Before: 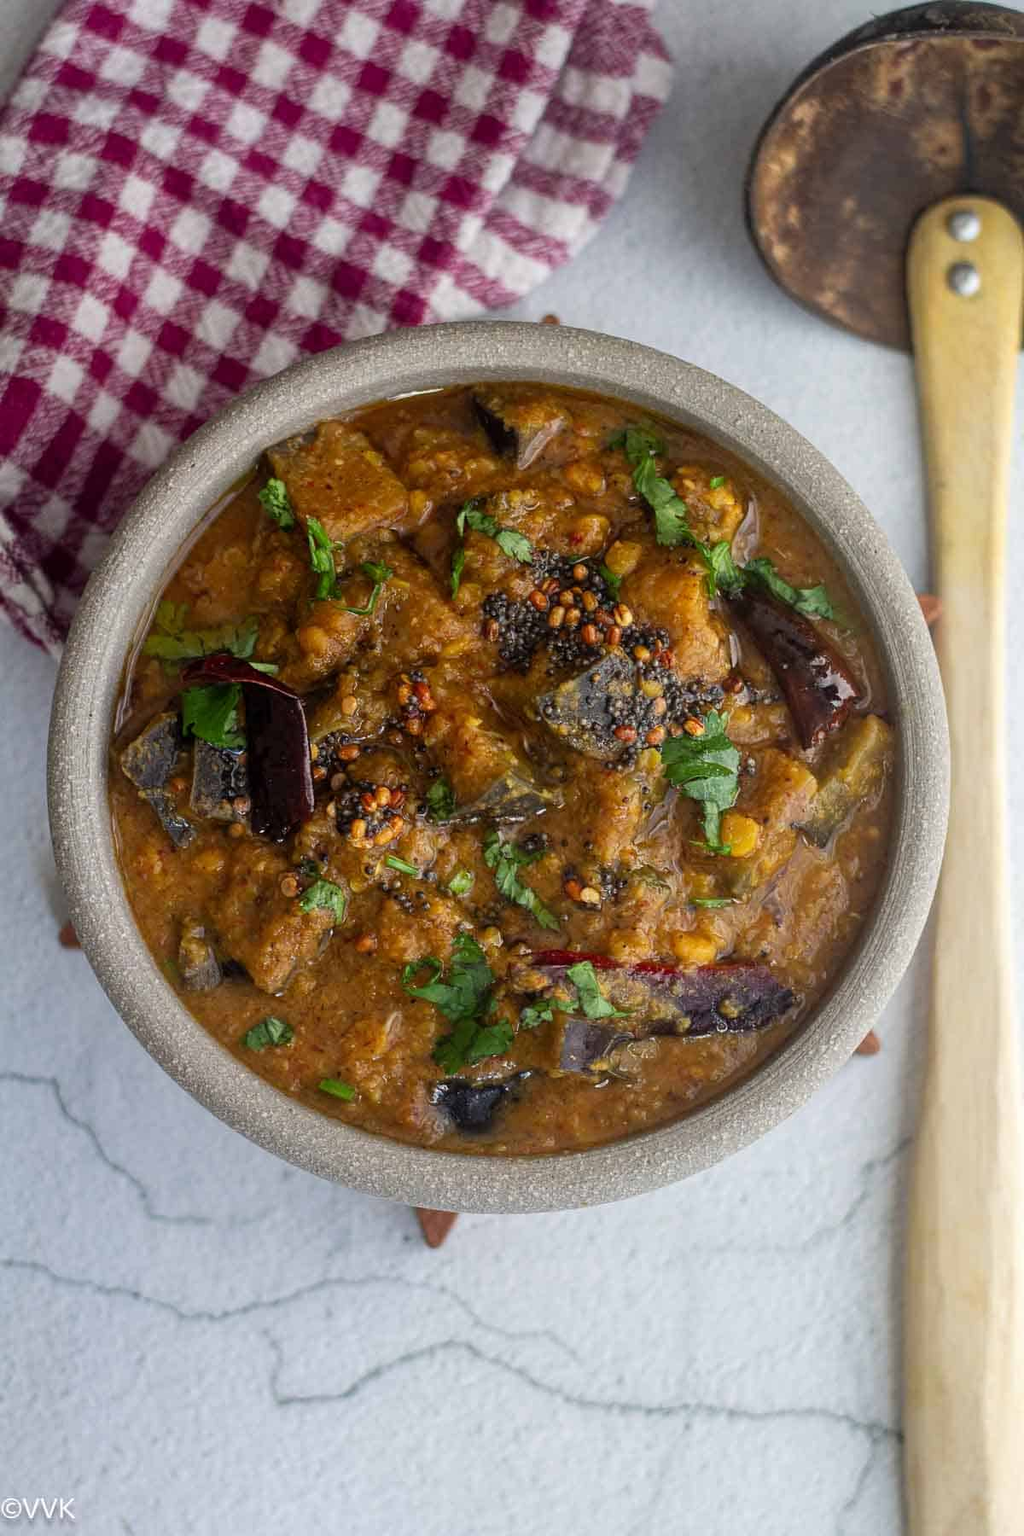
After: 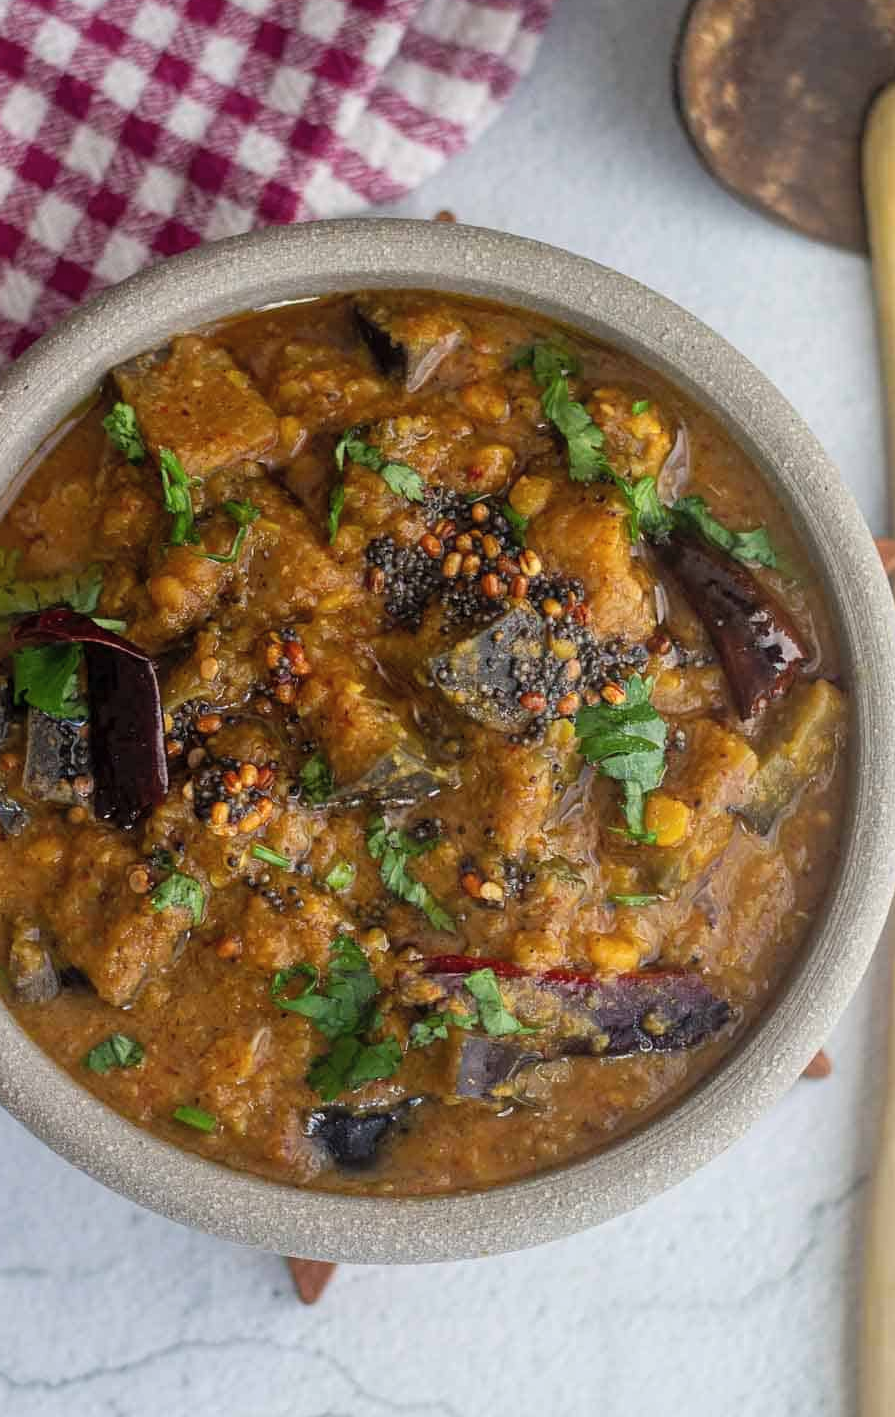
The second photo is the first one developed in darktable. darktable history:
crop: left 16.722%, top 8.798%, right 8.656%, bottom 12.471%
contrast brightness saturation: contrast 0.048, brightness 0.058, saturation 0.011
